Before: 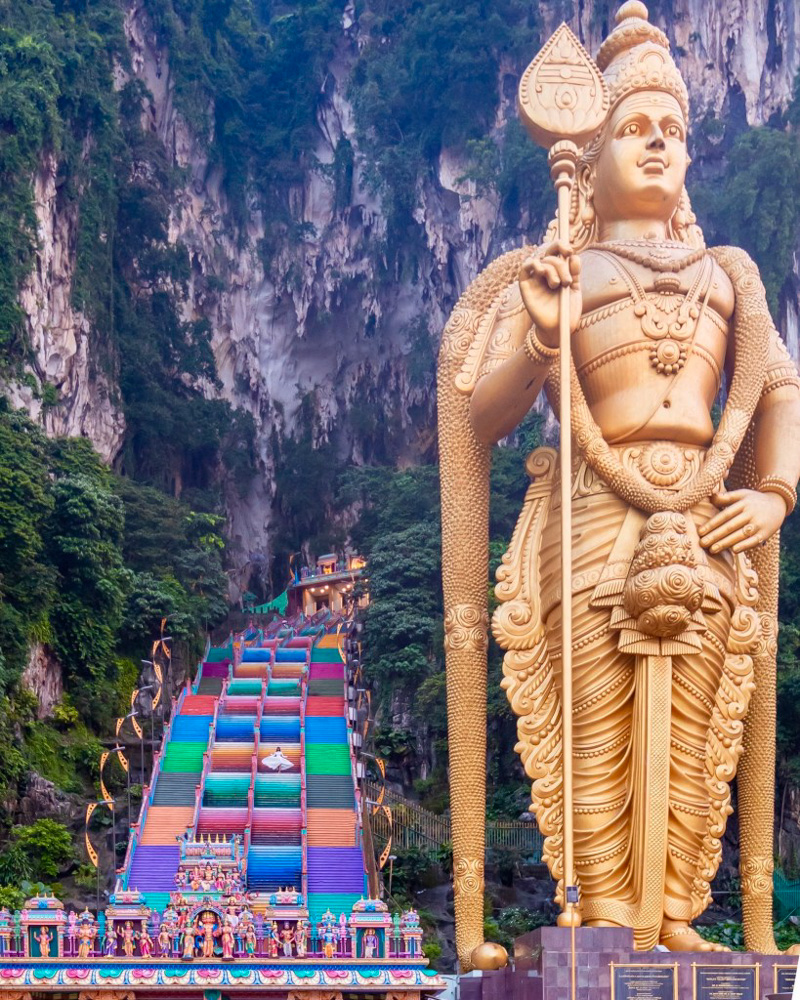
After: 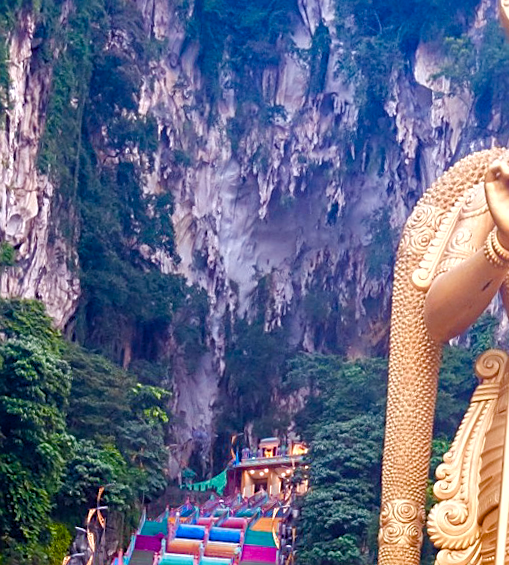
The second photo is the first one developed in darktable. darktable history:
tone equalizer: on, module defaults
white balance: emerald 1
crop and rotate: angle -4.99°, left 2.122%, top 6.945%, right 27.566%, bottom 30.519%
color balance rgb: perceptual saturation grading › global saturation 20%, perceptual saturation grading › highlights -50%, perceptual saturation grading › shadows 30%, perceptual brilliance grading › global brilliance 10%, perceptual brilliance grading › shadows 15%
sharpen: on, module defaults
